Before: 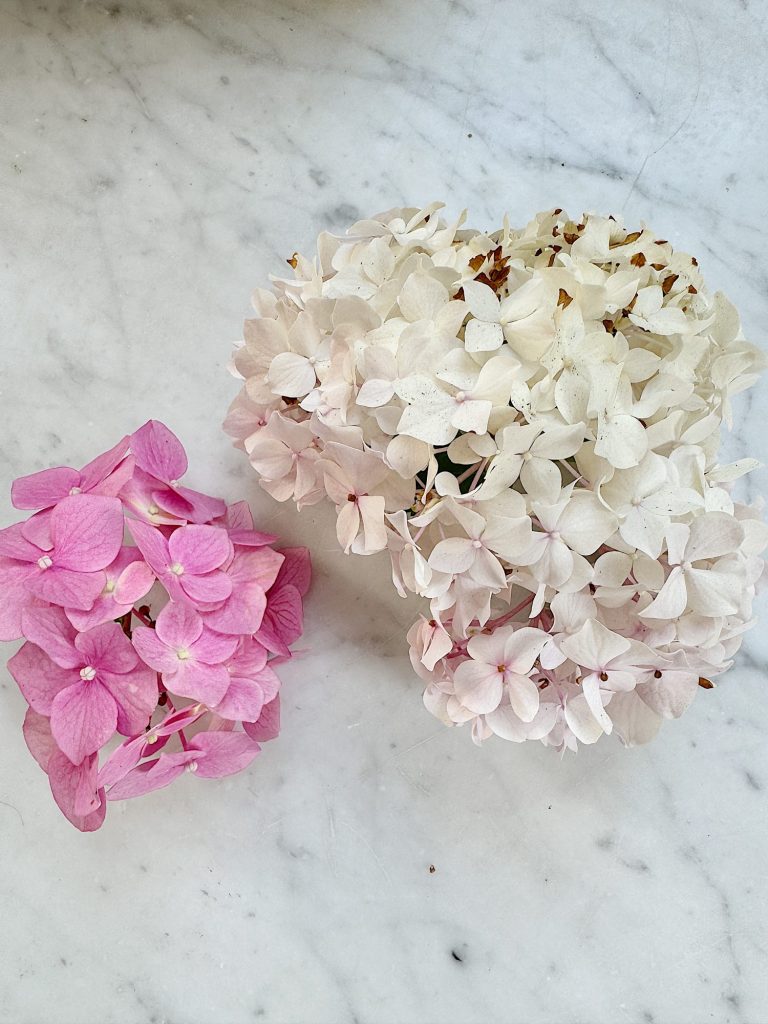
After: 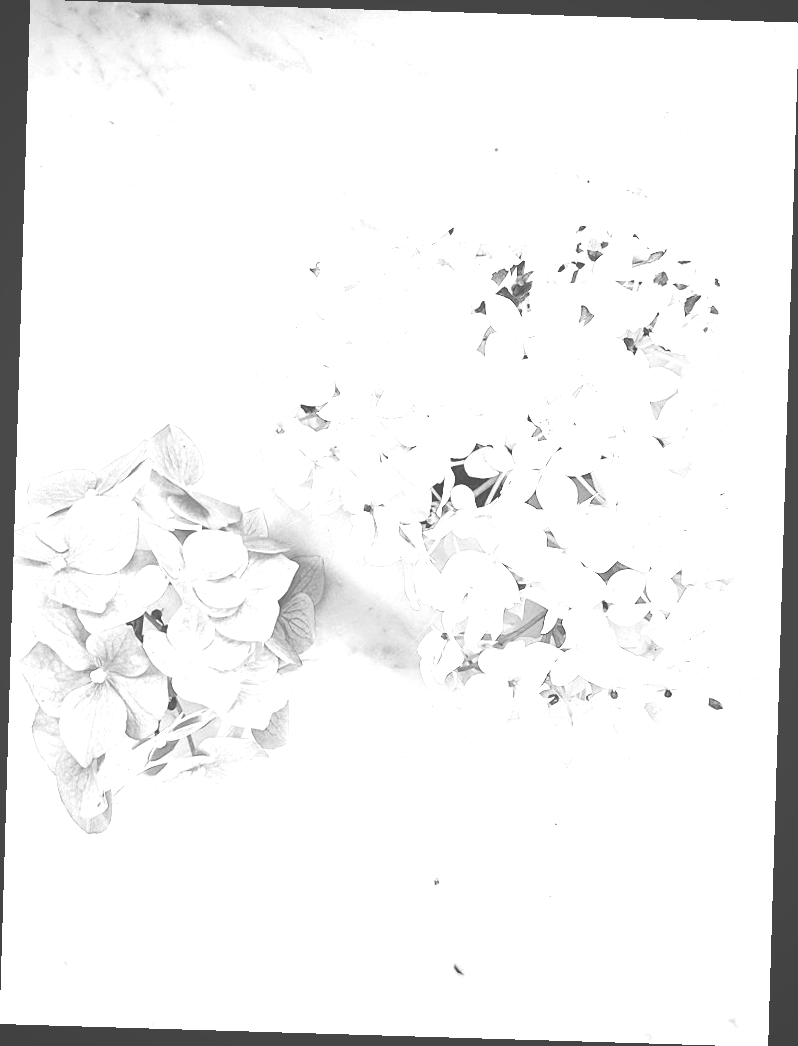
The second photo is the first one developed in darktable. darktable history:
tone equalizer: -8 EV 1 EV, -7 EV 1 EV, -6 EV 1 EV, -5 EV 1 EV, -4 EV 1 EV, -3 EV 0.75 EV, -2 EV 0.5 EV, -1 EV 0.25 EV
monochrome: size 1
colorize: hue 36°, source mix 100%
vignetting: brightness -0.233, saturation 0.141
rotate and perspective: rotation 1.72°, automatic cropping off
contrast brightness saturation: contrast 0.11, saturation -0.17
tone curve: curves: ch0 [(0, 0.012) (0.052, 0.04) (0.107, 0.086) (0.269, 0.266) (0.471, 0.503) (0.731, 0.771) (0.921, 0.909) (0.999, 0.951)]; ch1 [(0, 0) (0.339, 0.298) (0.402, 0.363) (0.444, 0.415) (0.485, 0.469) (0.494, 0.493) (0.504, 0.501) (0.525, 0.534) (0.555, 0.593) (0.594, 0.648) (1, 1)]; ch2 [(0, 0) (0.48, 0.48) (0.504, 0.5) (0.535, 0.557) (0.581, 0.623) (0.649, 0.683) (0.824, 0.815) (1, 1)], color space Lab, independent channels, preserve colors none
color balance rgb: shadows lift › hue 87.51°, highlights gain › chroma 3.21%, highlights gain › hue 55.1°, global offset › chroma 0.15%, global offset › hue 253.66°, linear chroma grading › global chroma 0.5%
